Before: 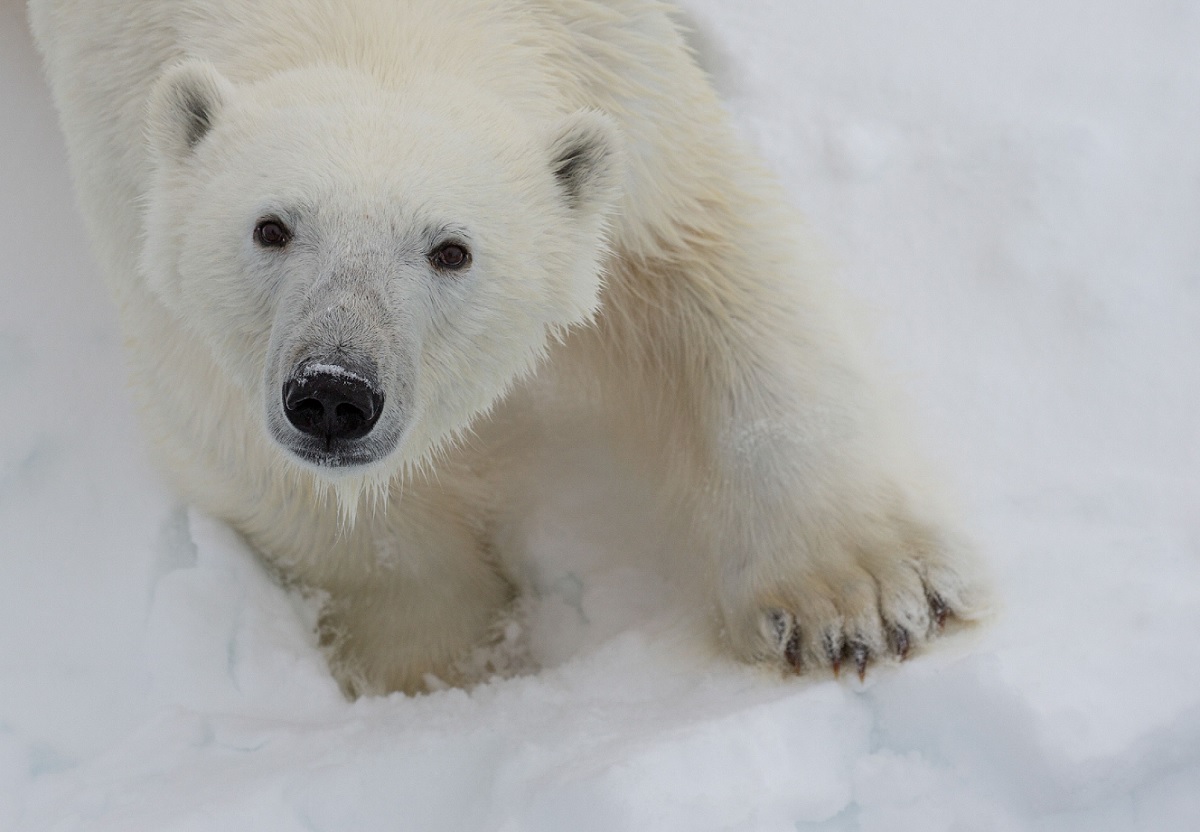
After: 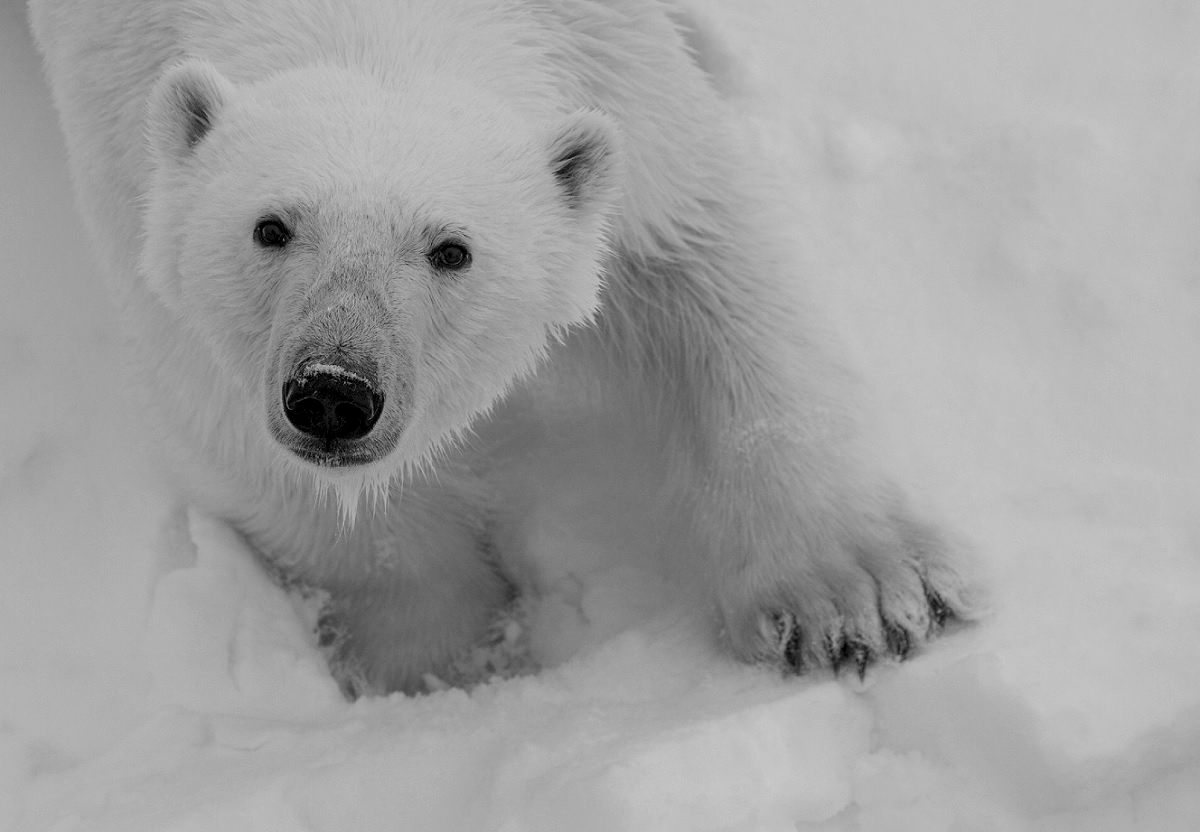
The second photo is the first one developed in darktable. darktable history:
white balance: red 0.967, blue 1.119, emerald 0.756
monochrome: a -74.22, b 78.2
local contrast: highlights 83%, shadows 81%
